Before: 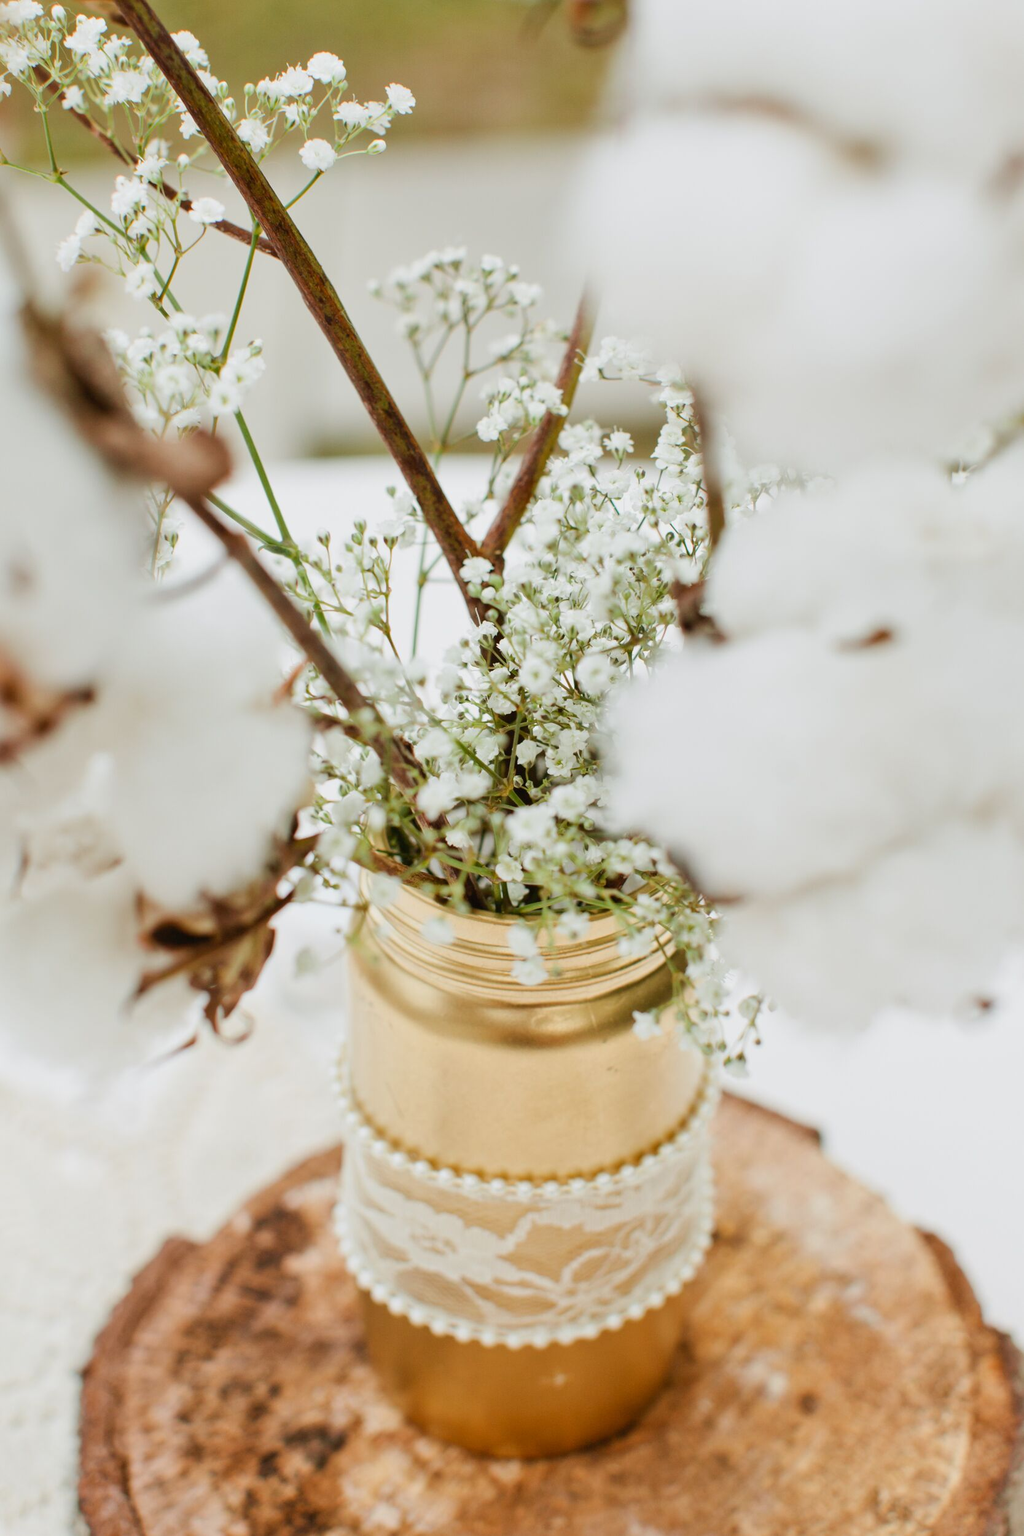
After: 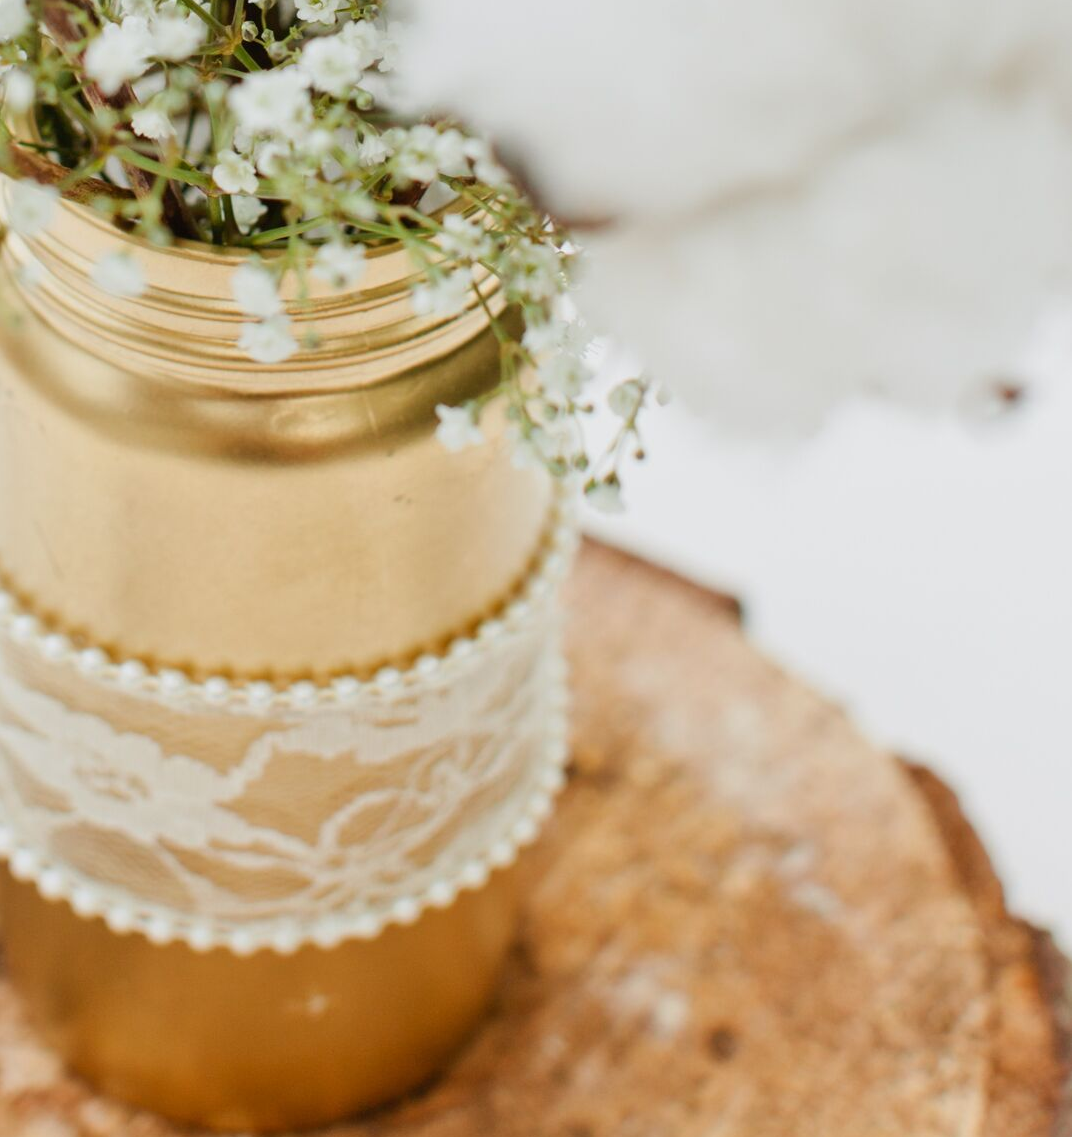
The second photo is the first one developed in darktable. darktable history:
crop and rotate: left 35.657%, top 49.654%, bottom 4.831%
